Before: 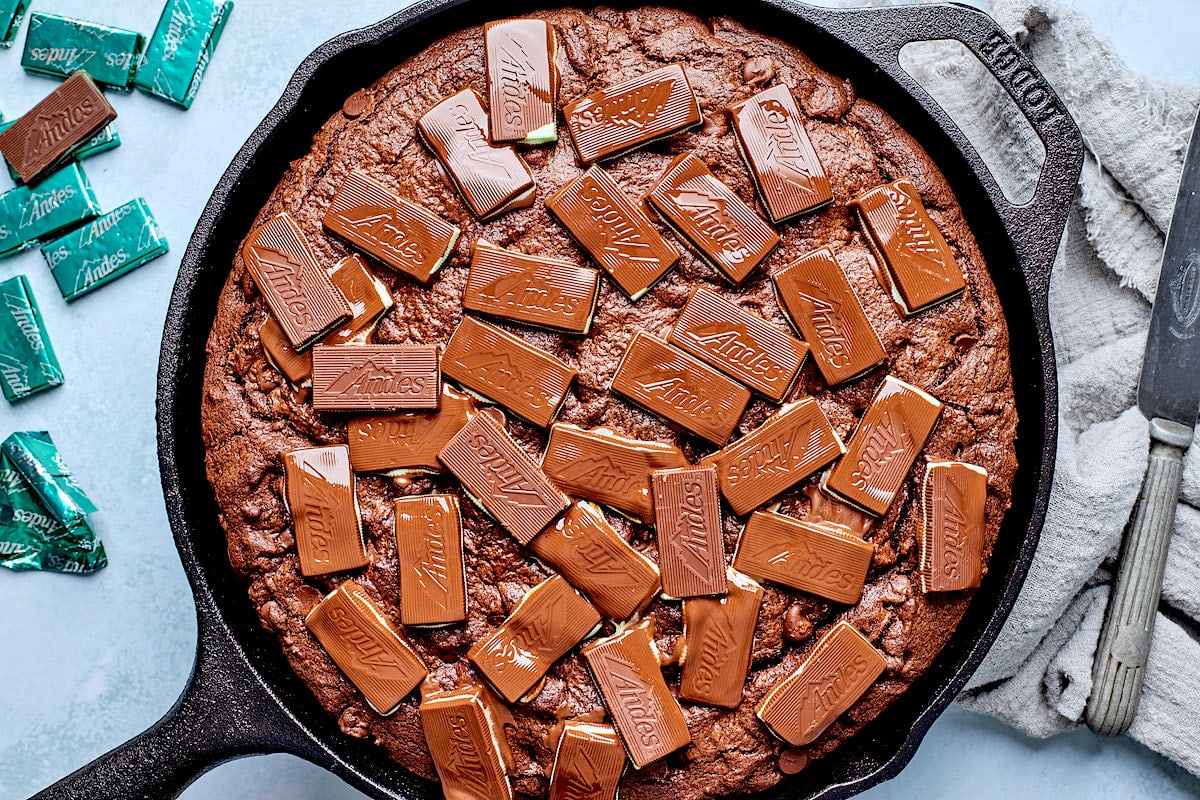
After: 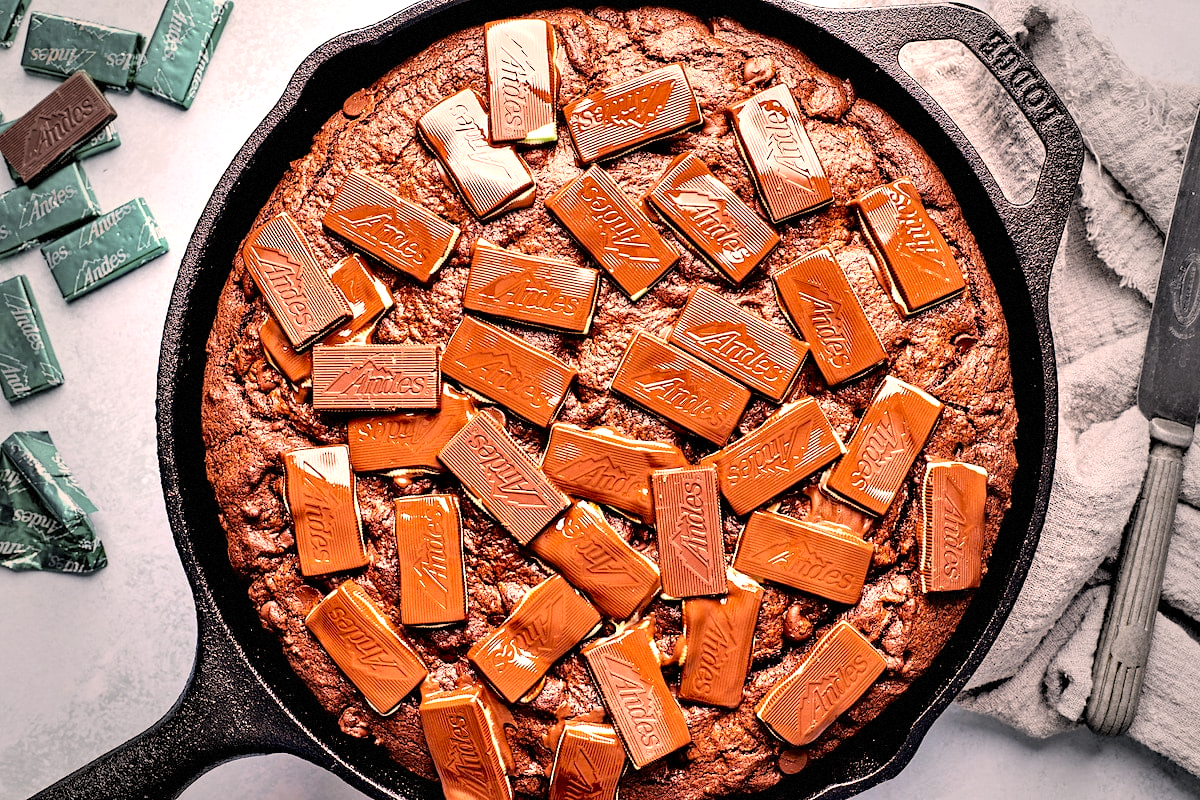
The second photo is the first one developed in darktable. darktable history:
tone equalizer: -8 EV -0.77 EV, -7 EV -0.668 EV, -6 EV -0.561 EV, -5 EV -0.377 EV, -3 EV 0.37 EV, -2 EV 0.6 EV, -1 EV 0.675 EV, +0 EV 0.745 EV
color correction: highlights a* 17.47, highlights b* 18.8
vignetting: fall-off start 64.26%, width/height ratio 0.874, dithering 8-bit output
